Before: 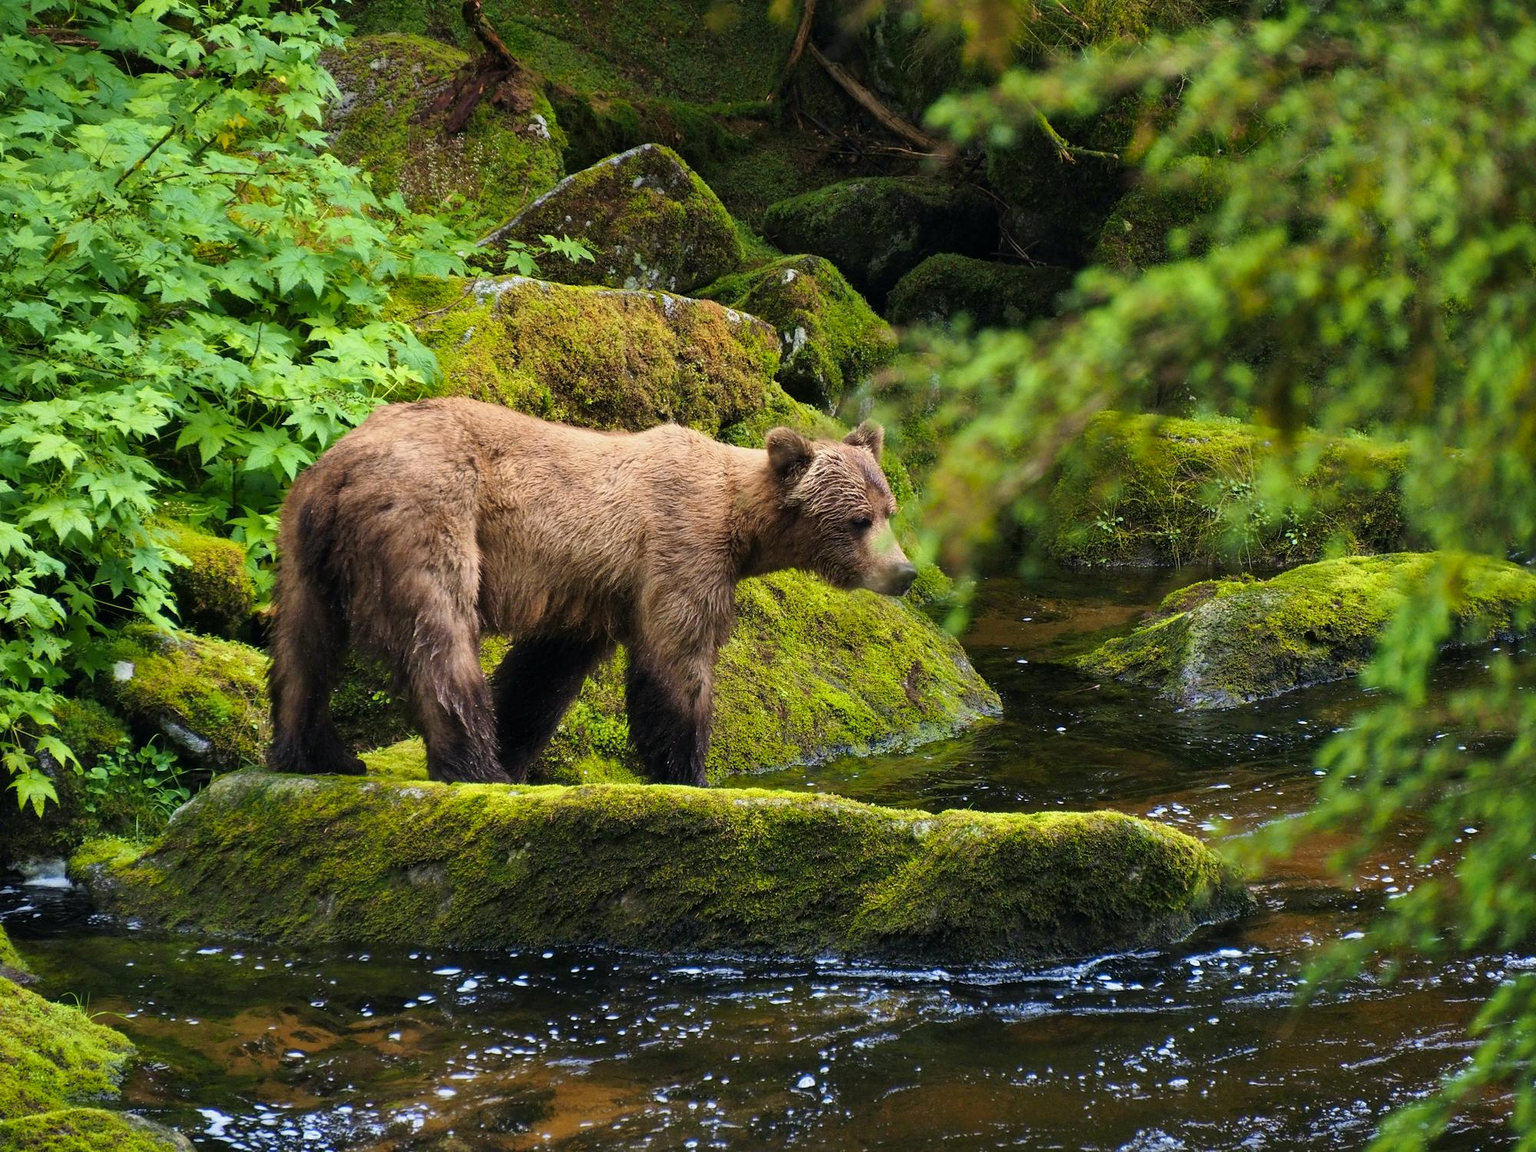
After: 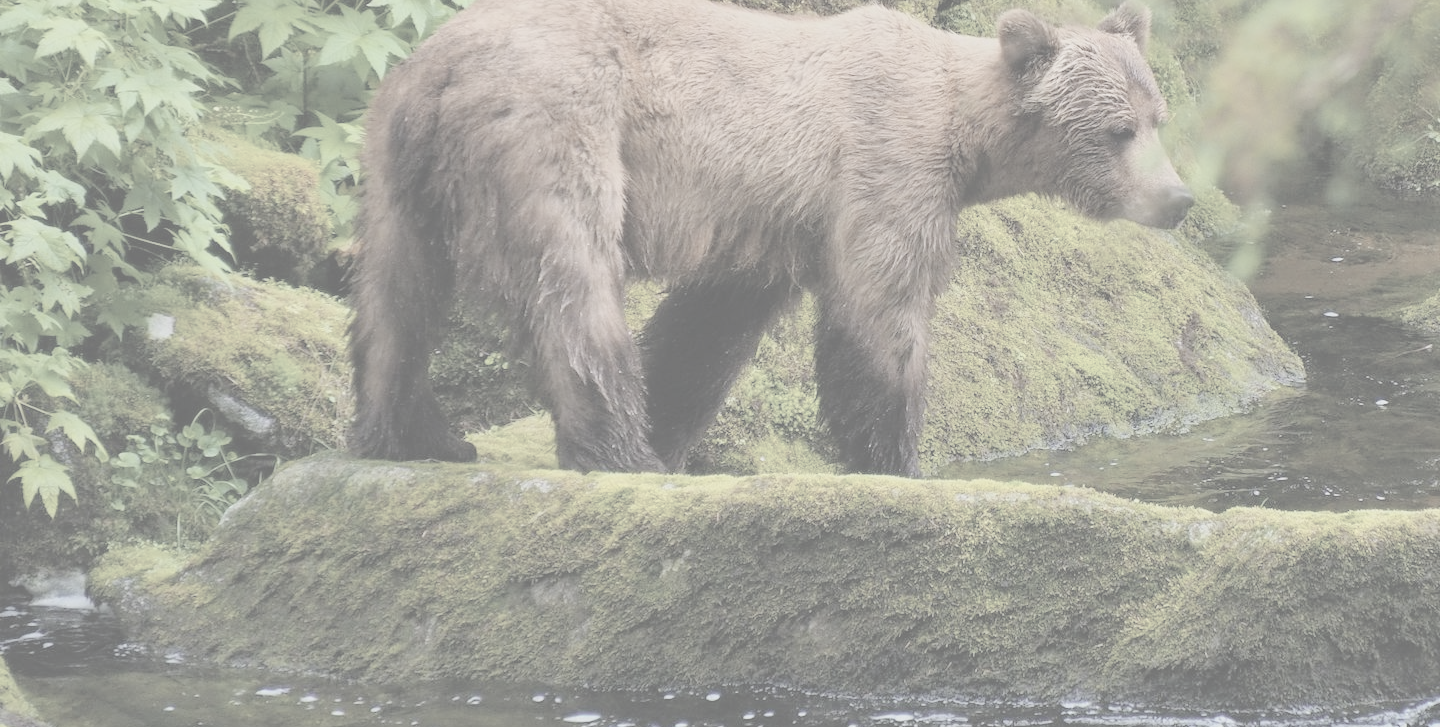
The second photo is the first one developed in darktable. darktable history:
crop: top 36.498%, right 27.964%, bottom 14.995%
contrast brightness saturation: contrast -0.32, brightness 0.75, saturation -0.78
